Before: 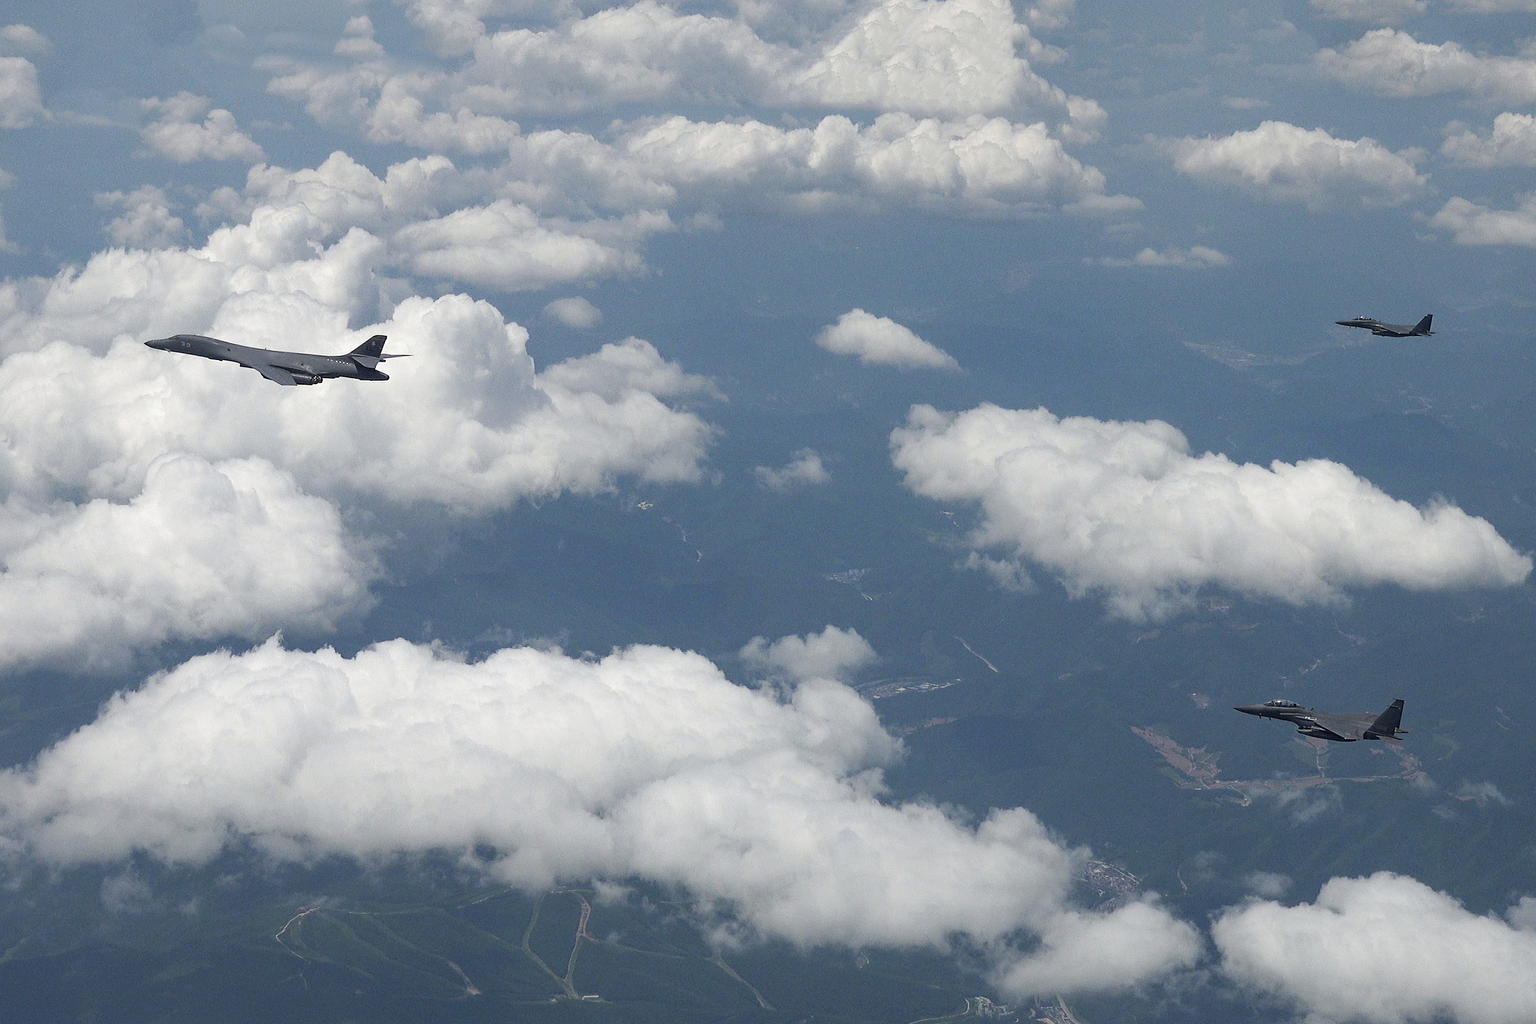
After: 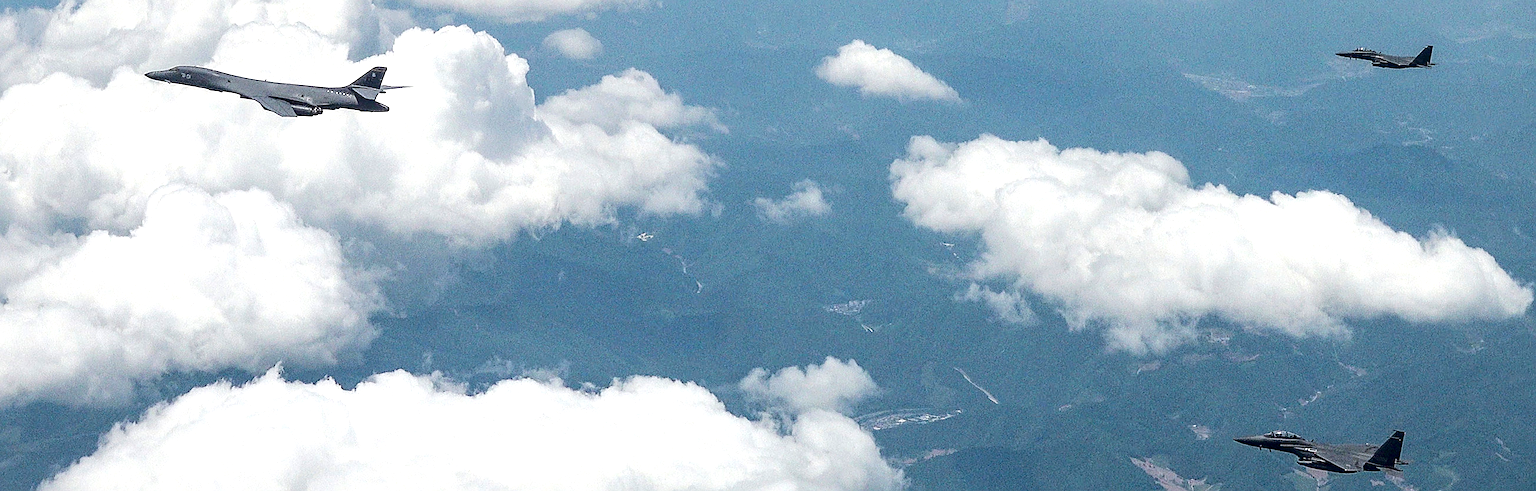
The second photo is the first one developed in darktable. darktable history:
sharpen: on, module defaults
exposure: black level correction 0, exposure 0.499 EV, compensate exposure bias true, compensate highlight preservation false
color zones: curves: ch0 [(0, 0.5) (0.143, 0.5) (0.286, 0.5) (0.429, 0.5) (0.571, 0.5) (0.714, 0.476) (0.857, 0.5) (1, 0.5)]; ch2 [(0, 0.5) (0.143, 0.5) (0.286, 0.5) (0.429, 0.5) (0.571, 0.5) (0.714, 0.487) (0.857, 0.5) (1, 0.5)]
crop and rotate: top 26.289%, bottom 25.644%
contrast brightness saturation: contrast 0.136
tone curve: curves: ch0 [(0, 0) (0.003, 0.041) (0.011, 0.042) (0.025, 0.041) (0.044, 0.043) (0.069, 0.048) (0.1, 0.059) (0.136, 0.079) (0.177, 0.107) (0.224, 0.152) (0.277, 0.235) (0.335, 0.331) (0.399, 0.427) (0.468, 0.512) (0.543, 0.595) (0.623, 0.668) (0.709, 0.736) (0.801, 0.813) (0.898, 0.891) (1, 1)], color space Lab, independent channels, preserve colors none
local contrast: detail 130%
